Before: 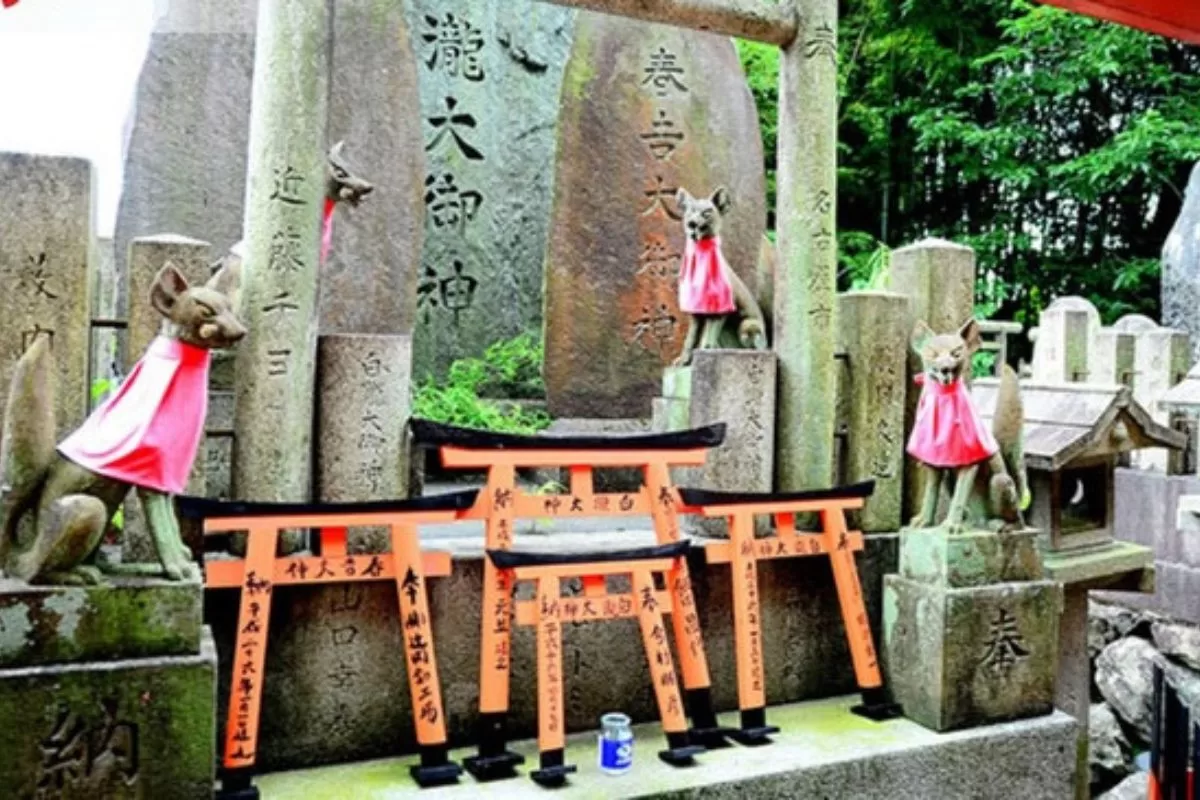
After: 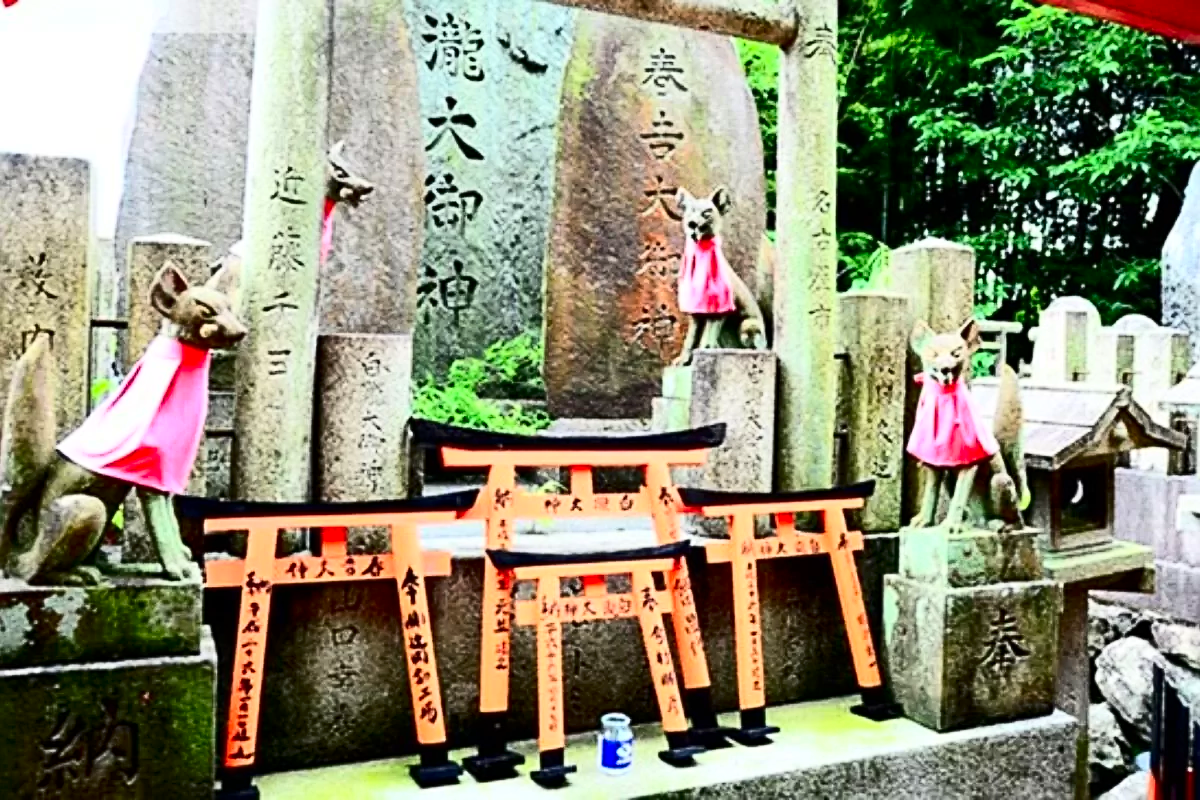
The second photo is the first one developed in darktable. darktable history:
sharpen: on, module defaults
contrast brightness saturation: contrast 0.4, brightness 0.05, saturation 0.25
